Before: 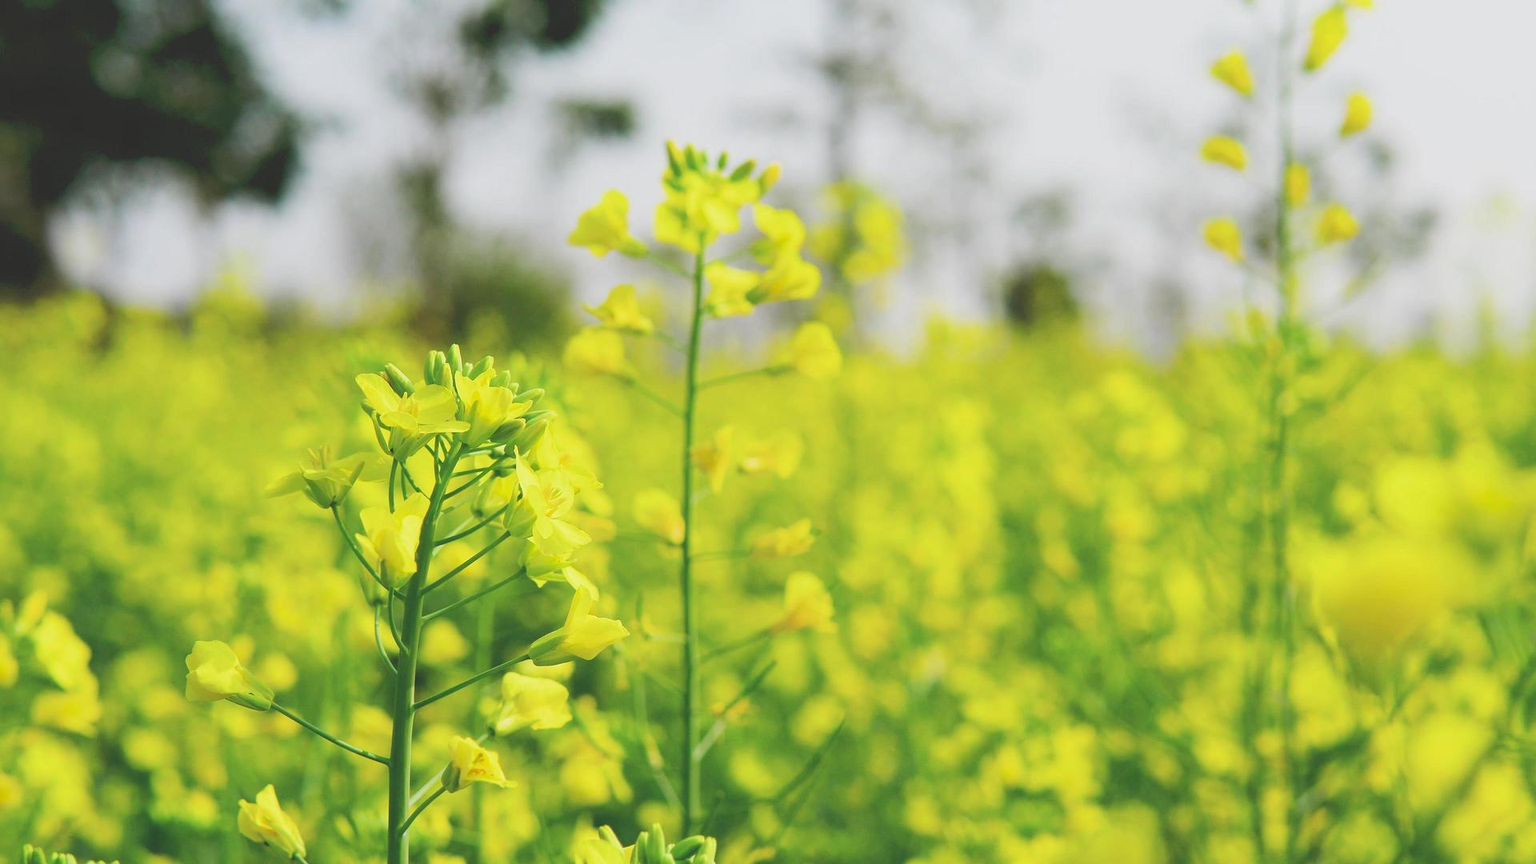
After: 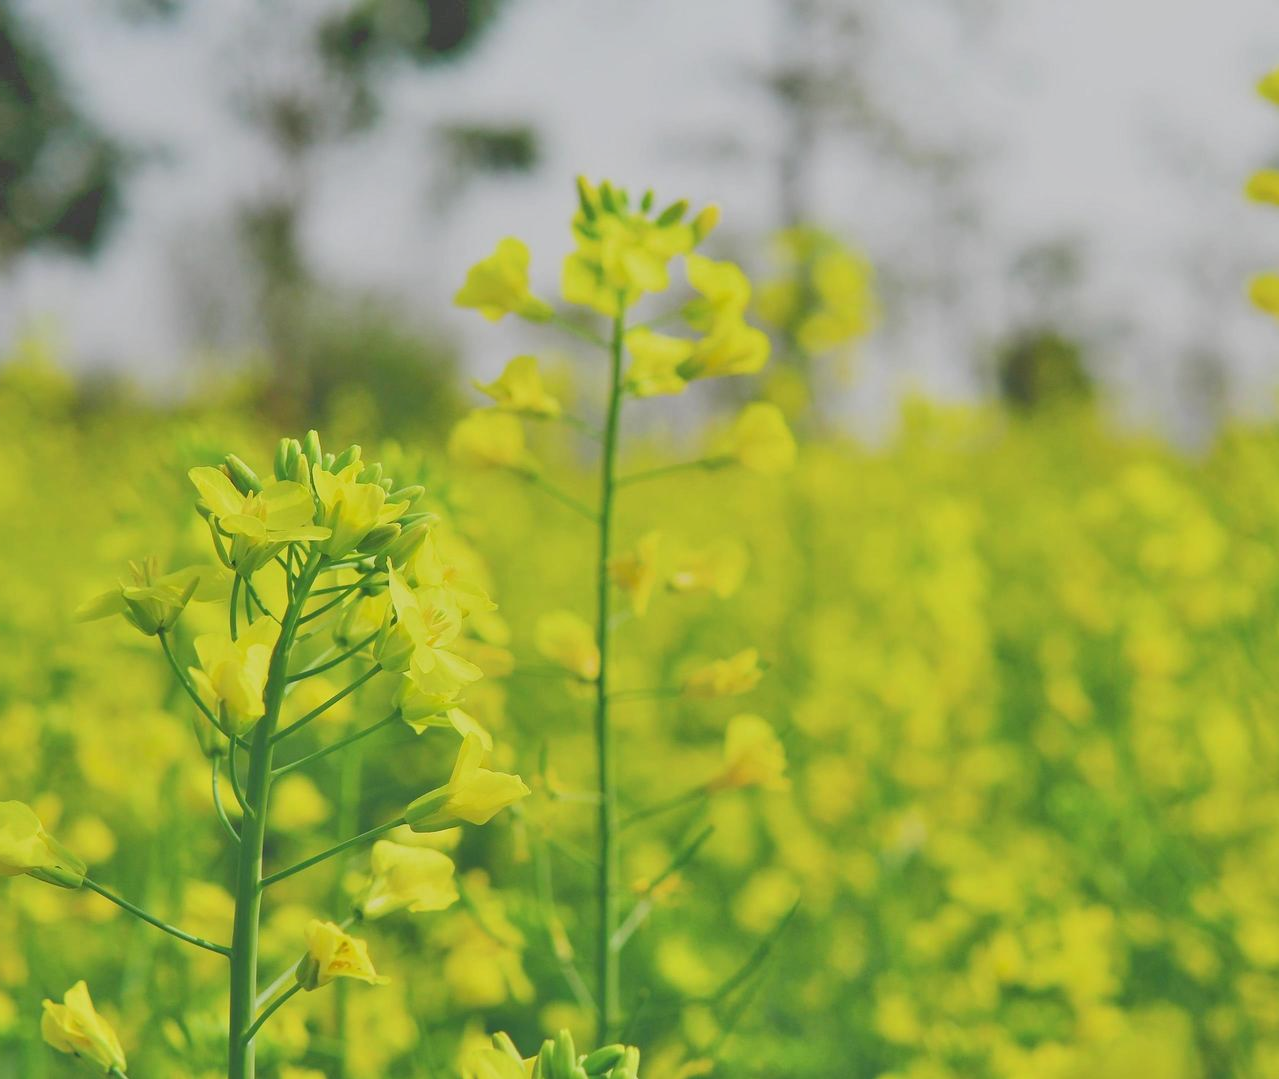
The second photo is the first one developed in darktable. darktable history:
tone equalizer: -7 EV 0.158 EV, -6 EV 0.609 EV, -5 EV 1.15 EV, -4 EV 1.29 EV, -3 EV 1.18 EV, -2 EV 0.6 EV, -1 EV 0.161 EV
crop and rotate: left 13.336%, right 20.014%
color calibration: illuminant same as pipeline (D50), adaptation XYZ, x 0.346, y 0.358, temperature 5013.09 K
exposure: exposure -0.487 EV, compensate highlight preservation false
